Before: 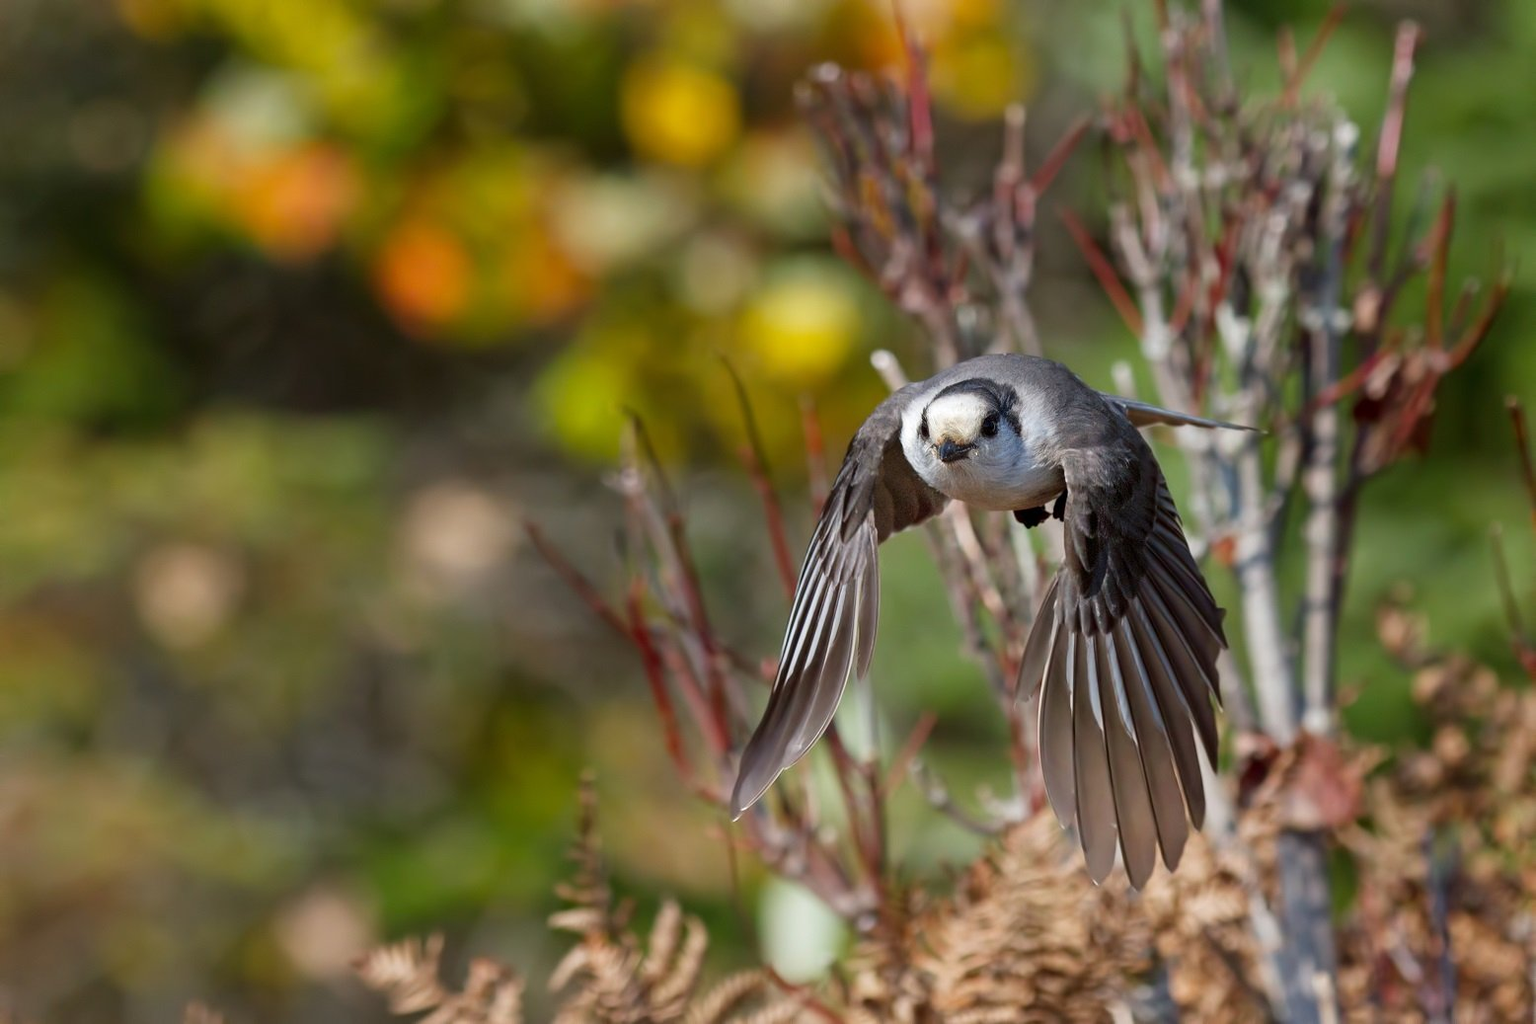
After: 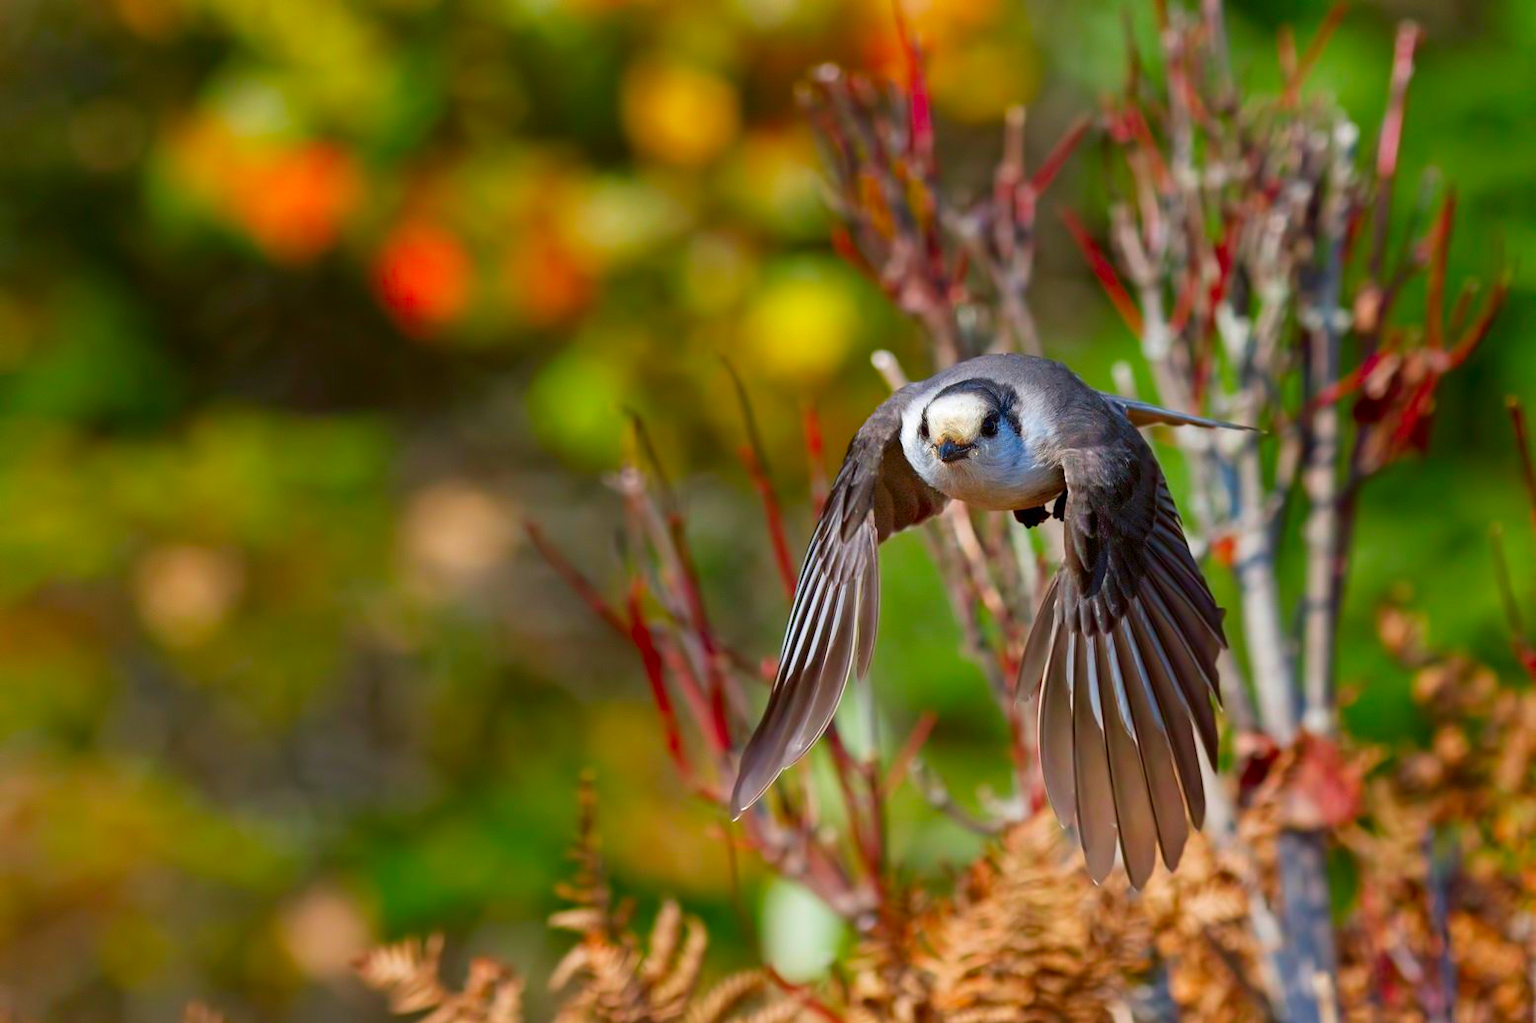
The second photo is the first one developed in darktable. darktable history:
contrast brightness saturation: saturation -0.1
color correction: highlights b* -0.027, saturation 2.13
